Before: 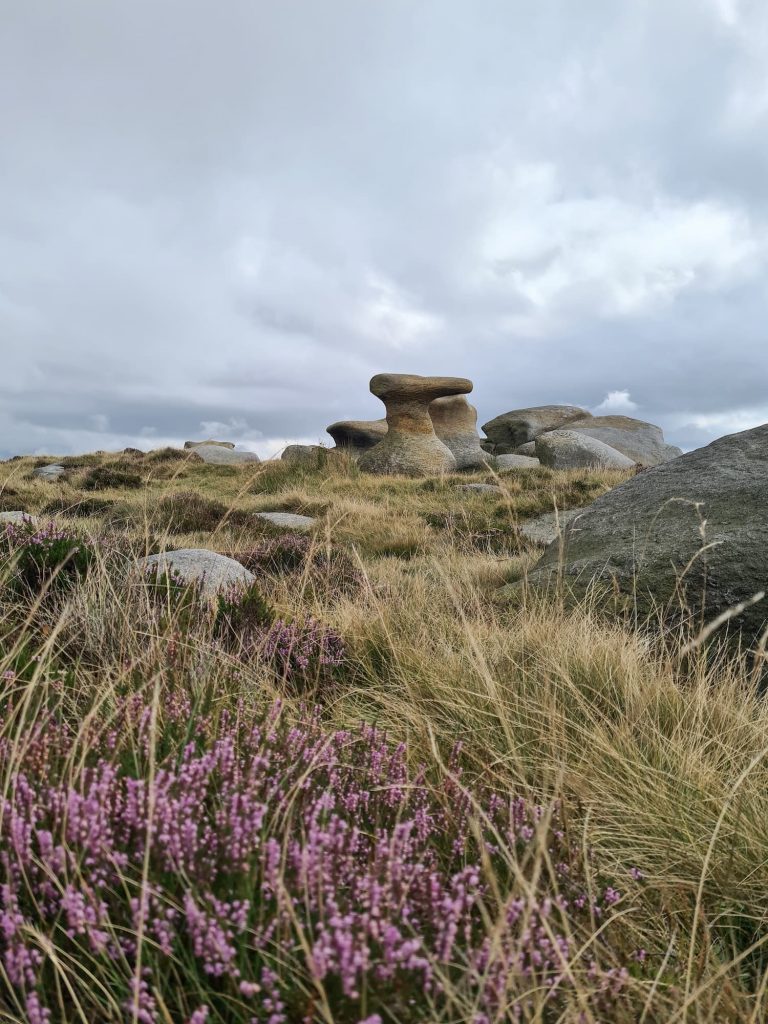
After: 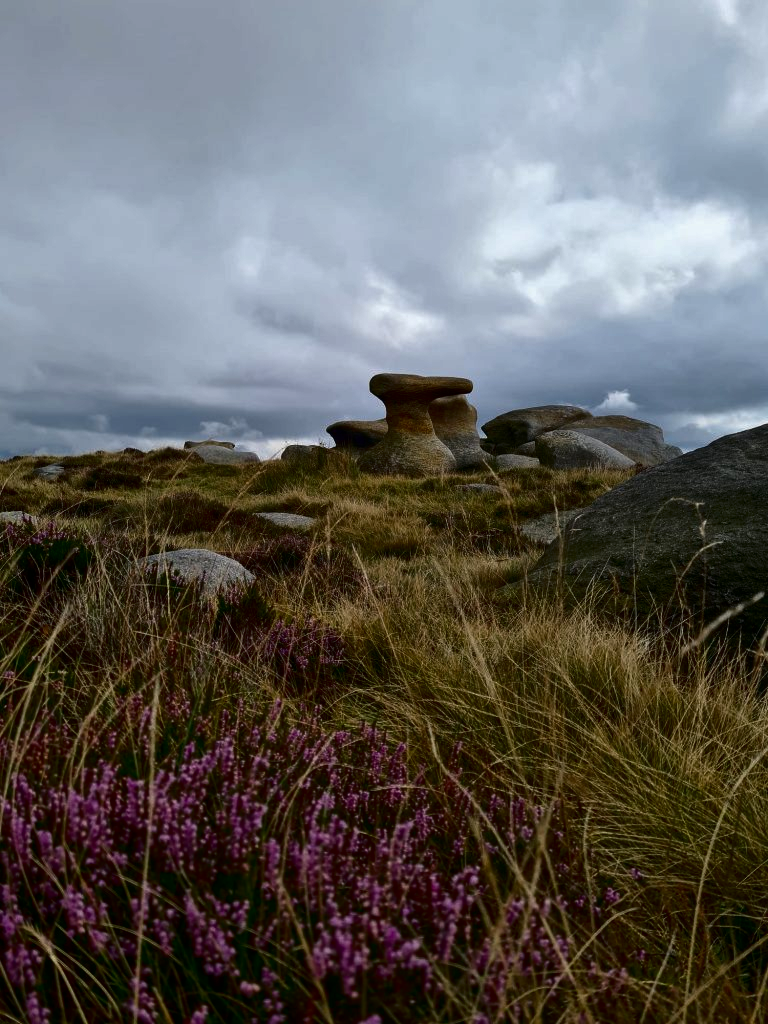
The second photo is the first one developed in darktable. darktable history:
contrast brightness saturation: contrast 0.09, brightness -0.579, saturation 0.174
